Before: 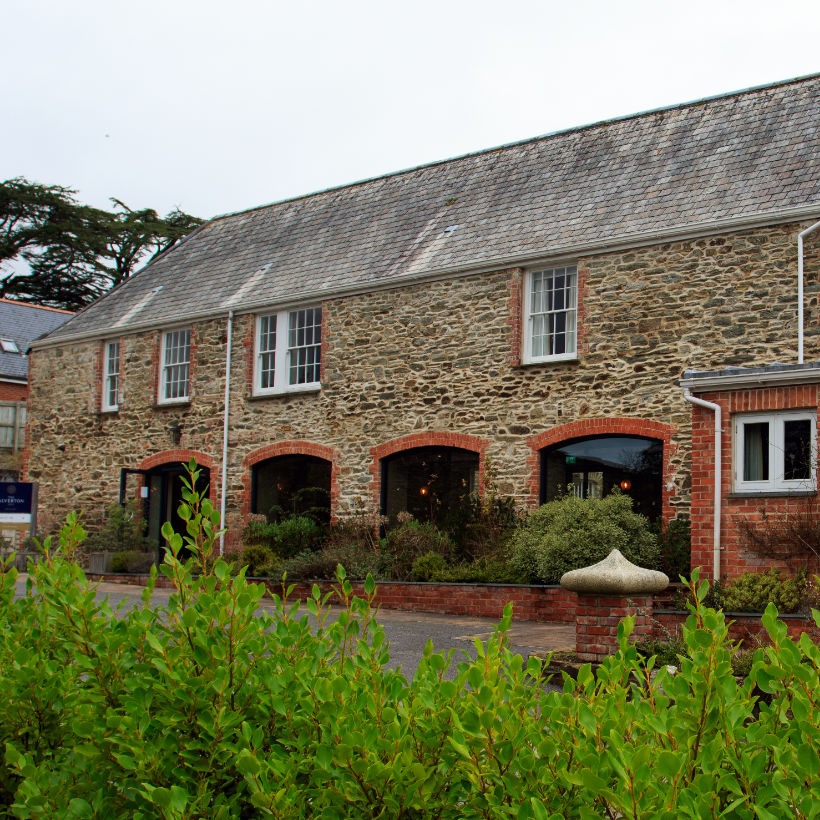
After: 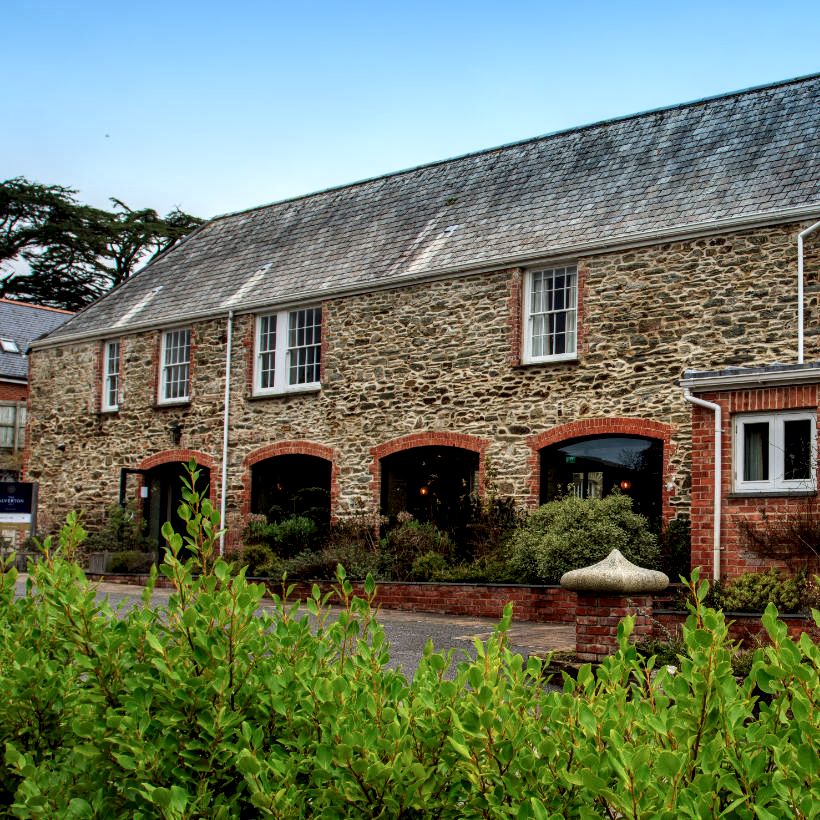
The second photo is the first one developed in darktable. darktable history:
graduated density: density 2.02 EV, hardness 44%, rotation 0.374°, offset 8.21, hue 208.8°, saturation 97%
local contrast: highlights 60%, shadows 60%, detail 160%
